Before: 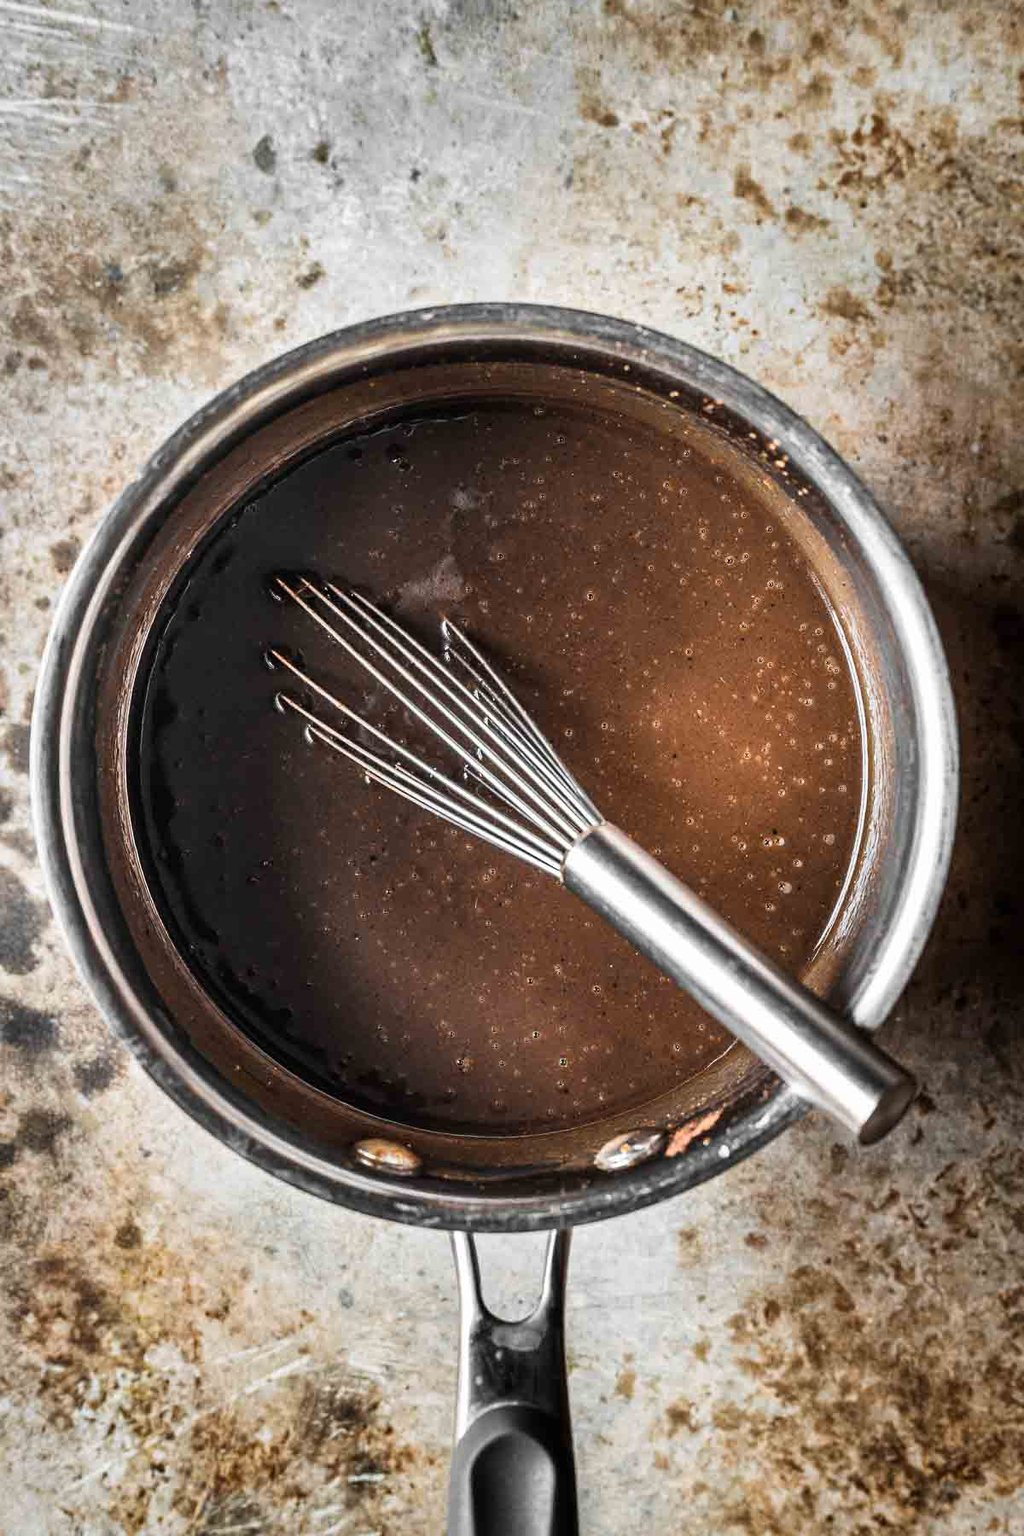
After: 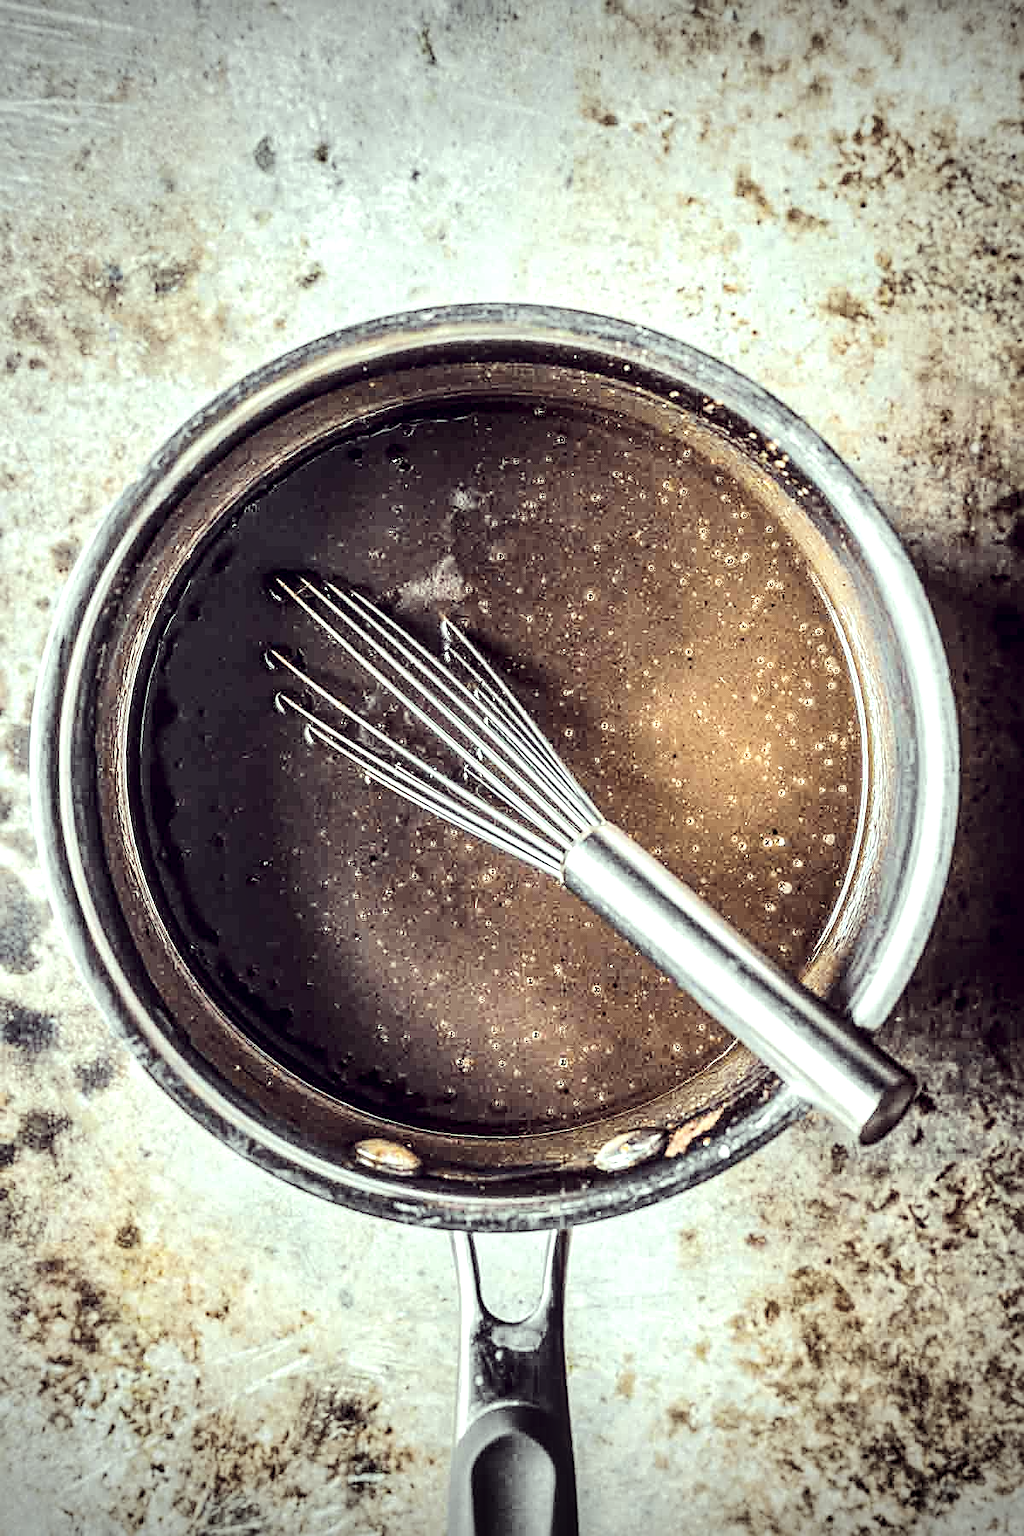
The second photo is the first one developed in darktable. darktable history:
tone equalizer: -7 EV 0.153 EV, -6 EV 0.608 EV, -5 EV 1.14 EV, -4 EV 1.35 EV, -3 EV 1.14 EV, -2 EV 0.6 EV, -1 EV 0.167 EV, edges refinement/feathering 500, mask exposure compensation -1.57 EV, preserve details no
color balance rgb: highlights gain › luminance 17.036%, highlights gain › chroma 2.935%, highlights gain › hue 260°, linear chroma grading › global chroma 15.31%, perceptual saturation grading › global saturation 31.026%
local contrast: detail 144%
color correction: highlights a* -20.55, highlights b* 20.23, shadows a* 19.48, shadows b* -19.74, saturation 0.405
sharpen: on, module defaults
vignetting: fall-off start 88.83%, fall-off radius 43.58%, brightness -0.575, width/height ratio 1.162
